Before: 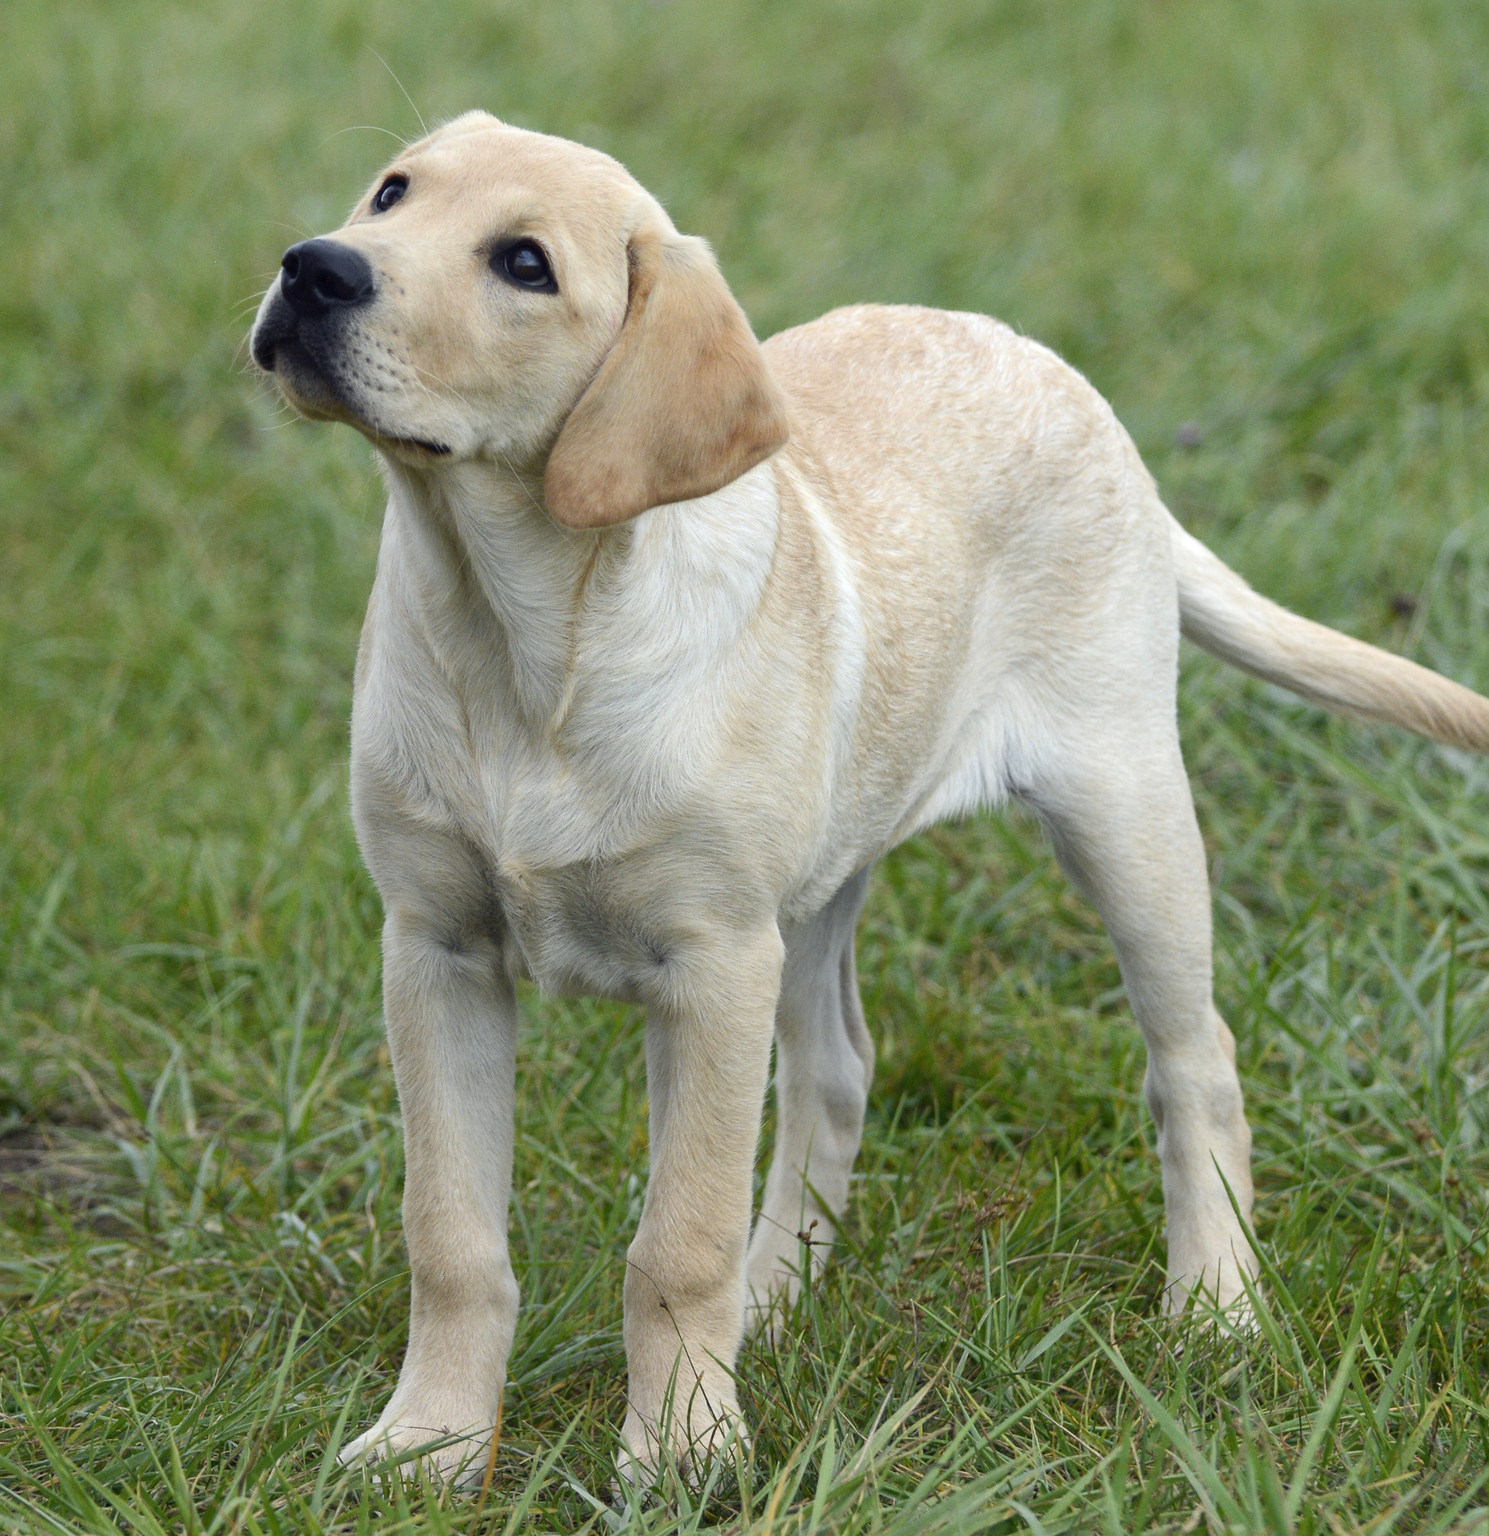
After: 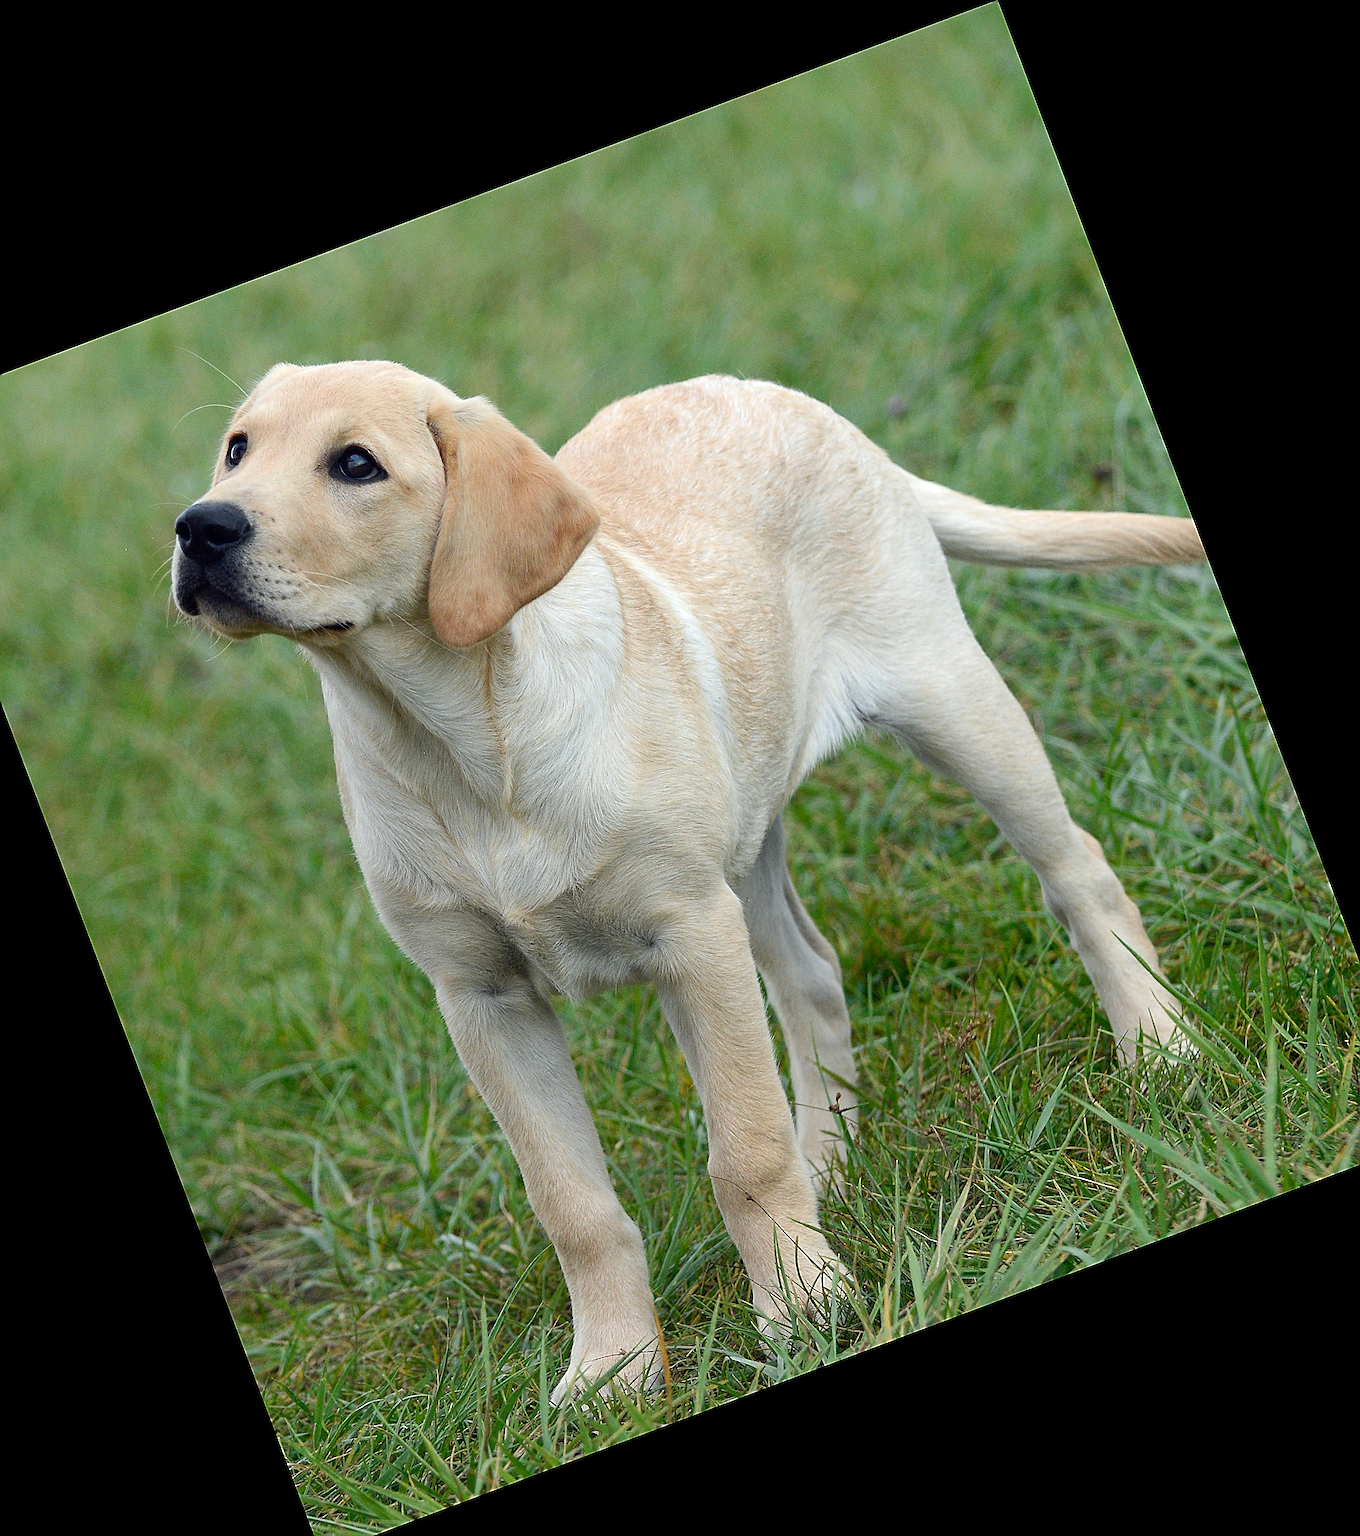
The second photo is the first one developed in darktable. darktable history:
crop and rotate: angle 20.61°, left 6.981%, right 4.252%, bottom 1.167%
sharpen: amount 1.987
